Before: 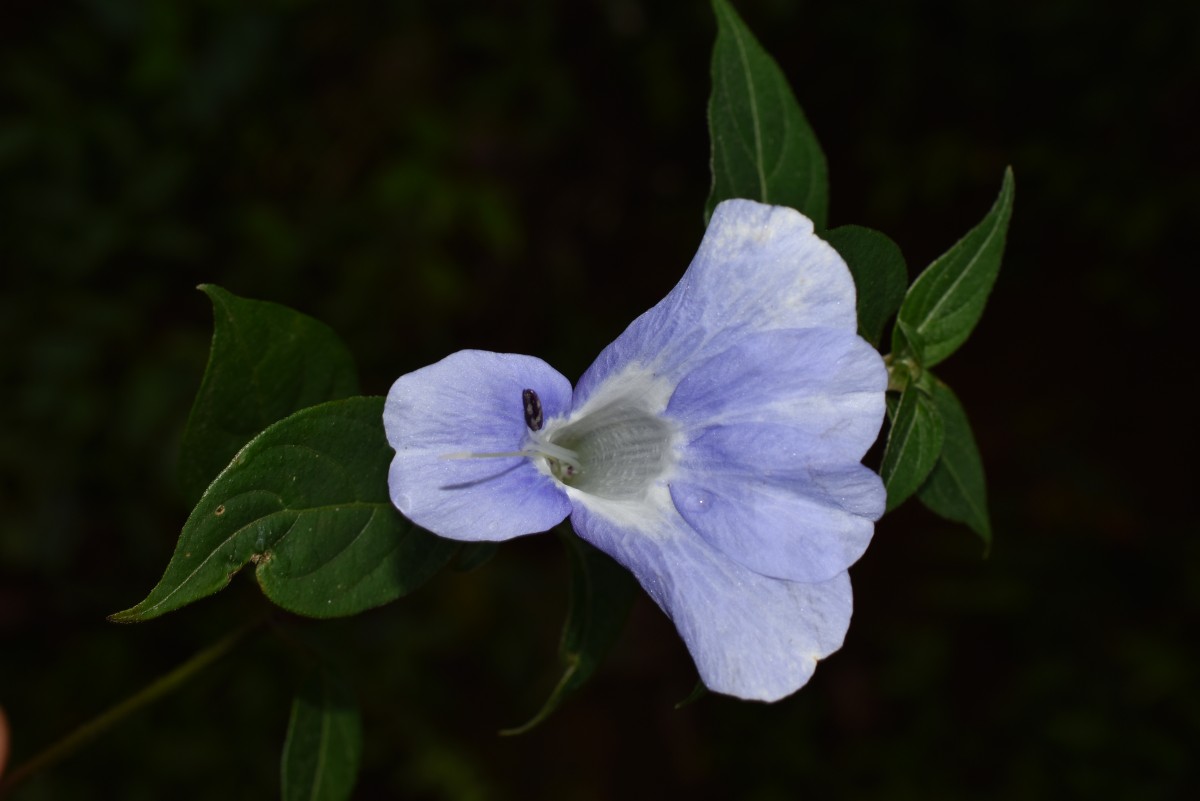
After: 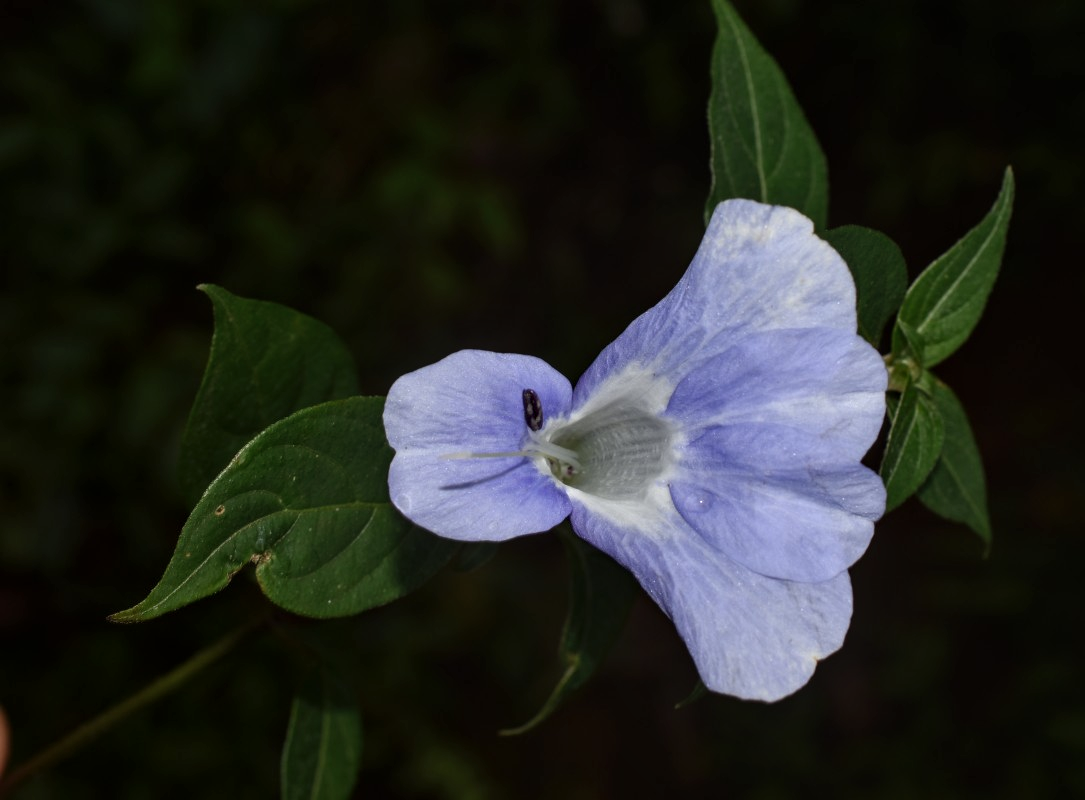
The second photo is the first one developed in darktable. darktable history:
color calibration: gray › normalize channels true, illuminant same as pipeline (D50), adaptation none (bypass), x 0.333, y 0.333, temperature 5017.85 K, gamut compression 0.011
crop: right 9.52%, bottom 0.049%
local contrast: on, module defaults
